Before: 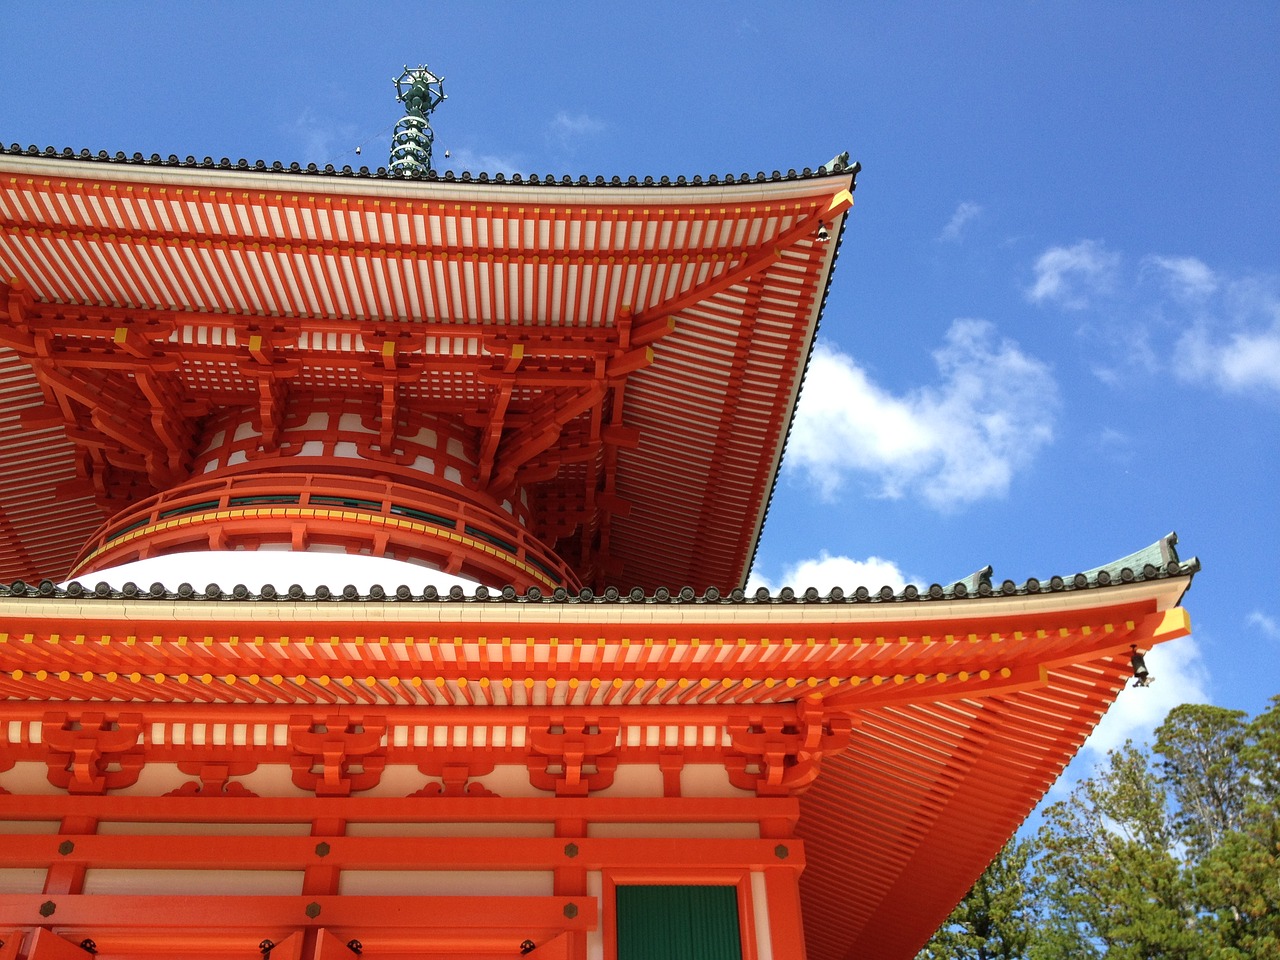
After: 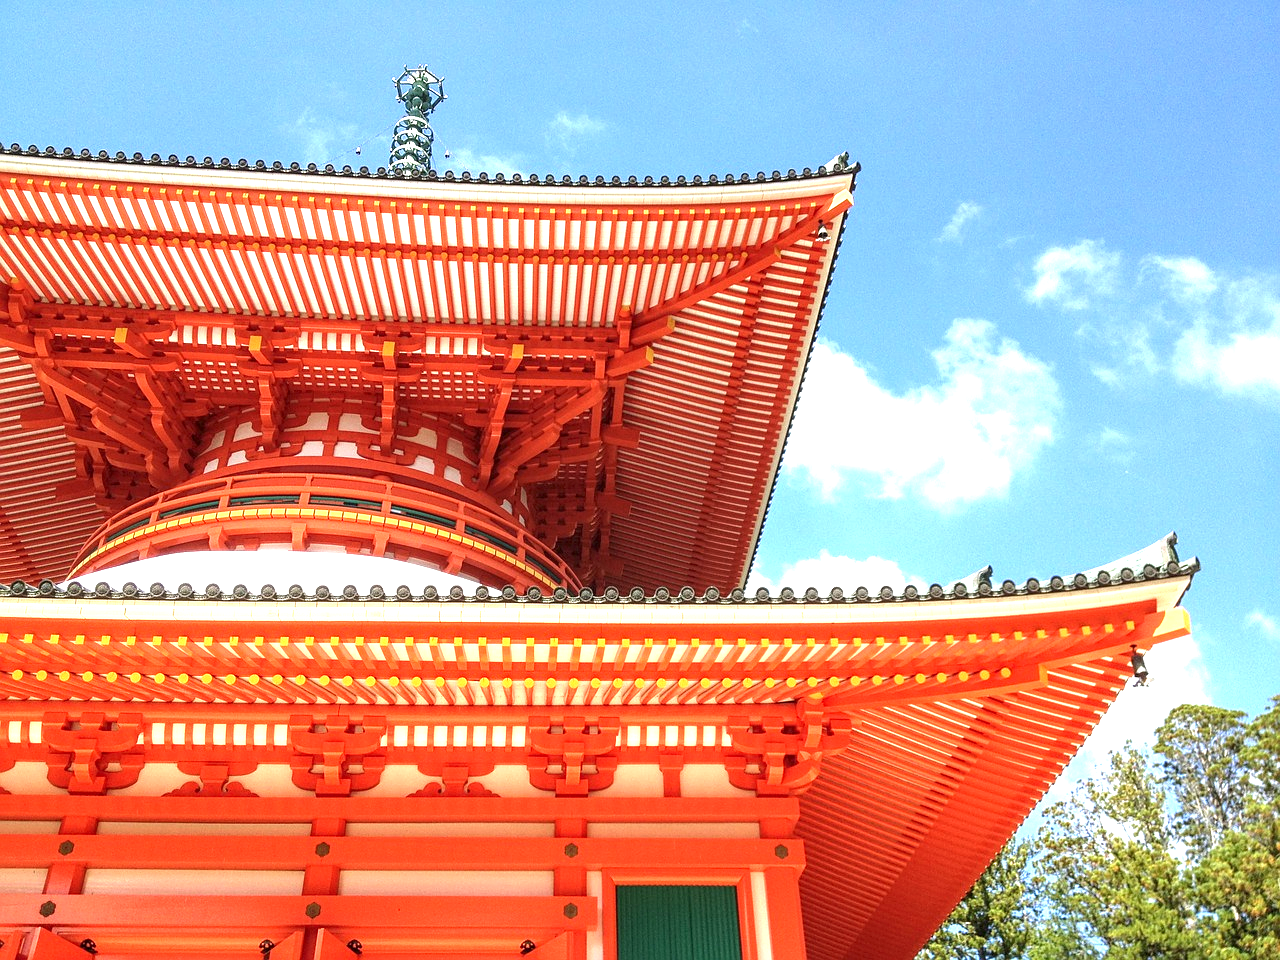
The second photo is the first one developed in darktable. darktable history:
local contrast: on, module defaults
exposure: black level correction 0, exposure 1.296 EV, compensate exposure bias true, compensate highlight preservation false
sharpen: amount 0.209
